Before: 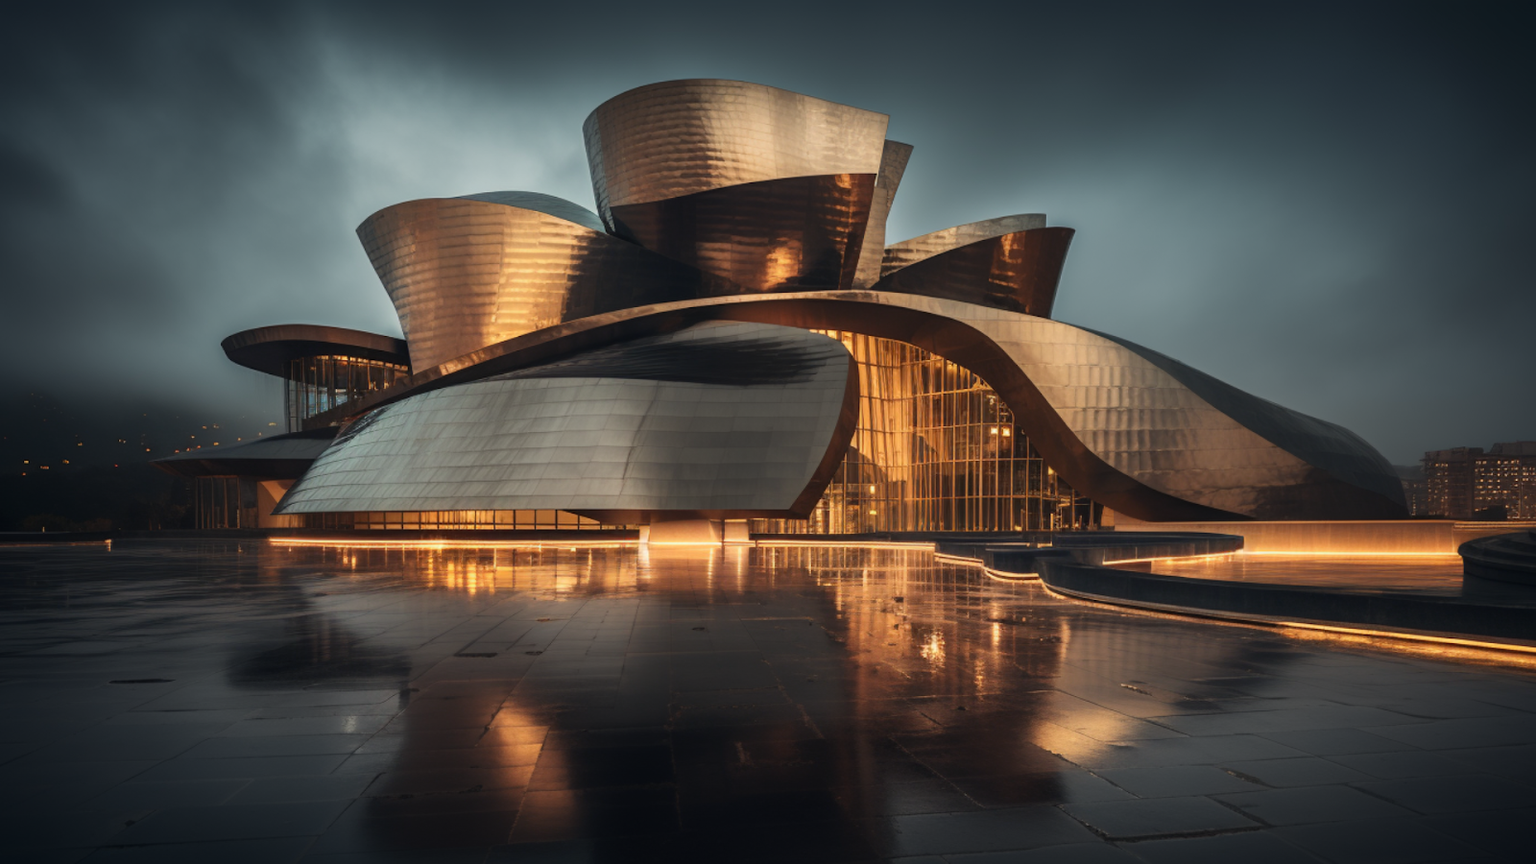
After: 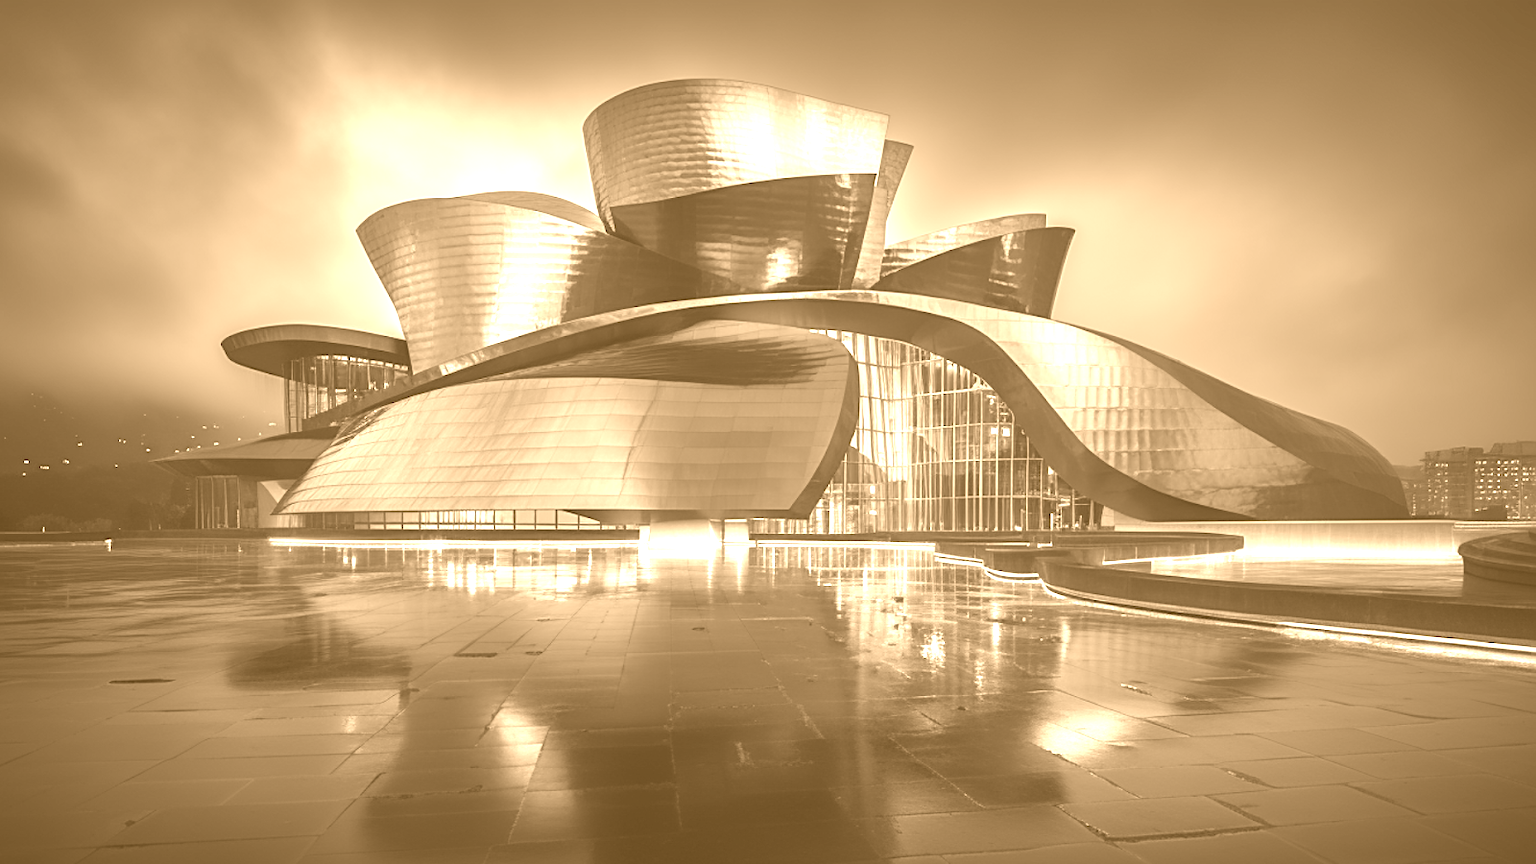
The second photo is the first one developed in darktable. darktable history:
tone equalizer: -8 EV 0.25 EV, -7 EV 0.417 EV, -6 EV 0.417 EV, -5 EV 0.25 EV, -3 EV -0.25 EV, -2 EV -0.417 EV, -1 EV -0.417 EV, +0 EV -0.25 EV, edges refinement/feathering 500, mask exposure compensation -1.57 EV, preserve details guided filter
colorize: hue 28.8°, source mix 100%
sharpen: on, module defaults
exposure: black level correction 0, exposure 1.1 EV, compensate exposure bias true, compensate highlight preservation false
